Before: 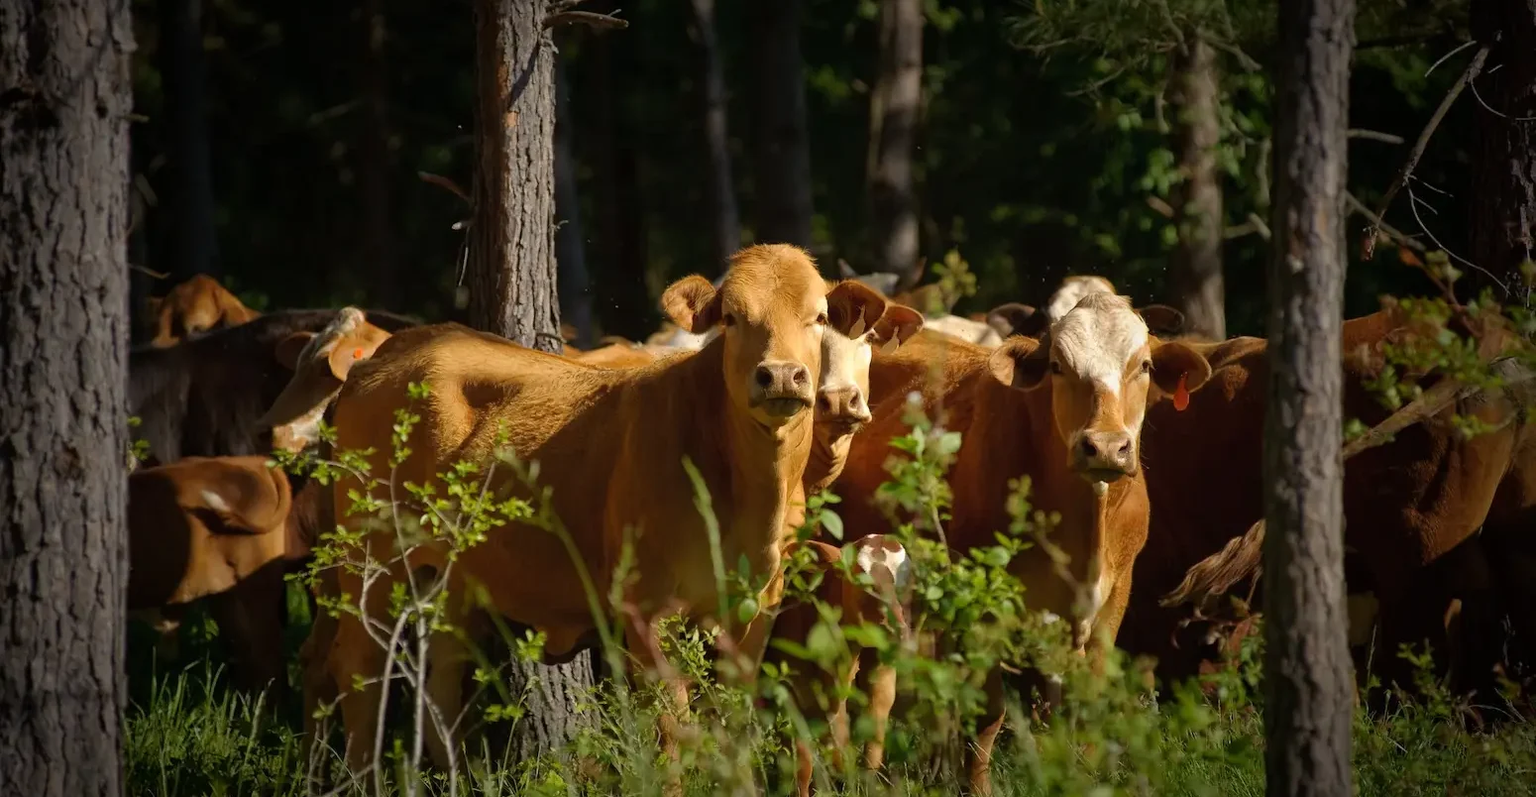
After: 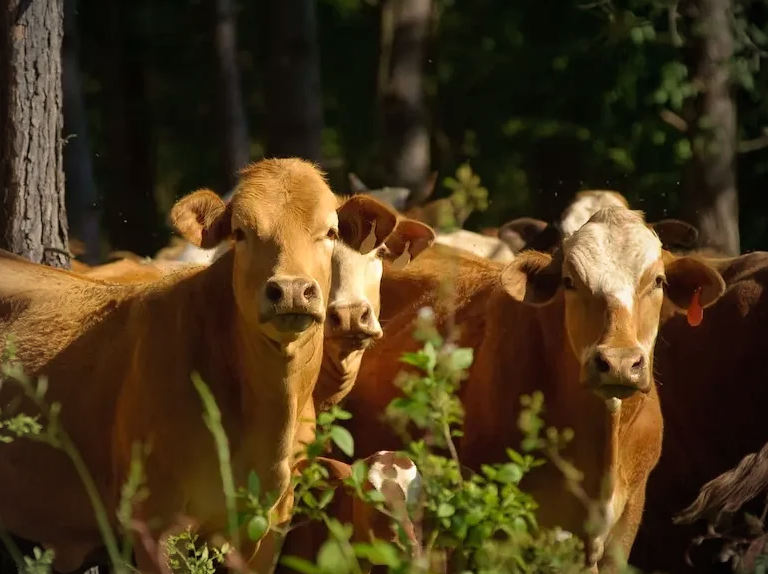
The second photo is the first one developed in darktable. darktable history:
vignetting: unbound false
velvia: on, module defaults
crop: left 32.075%, top 10.976%, right 18.355%, bottom 17.596%
white balance: emerald 1
